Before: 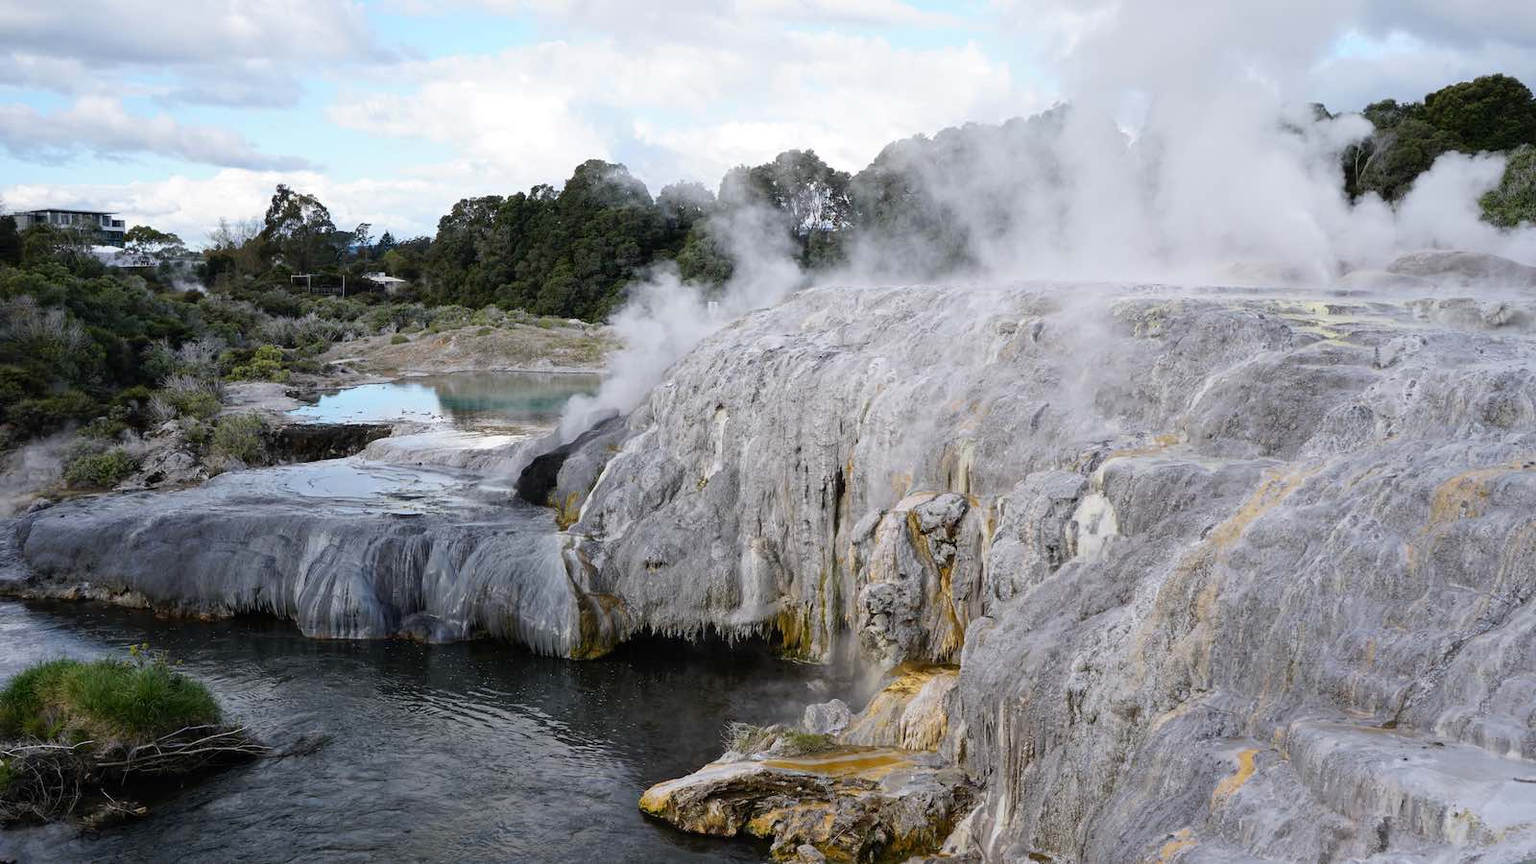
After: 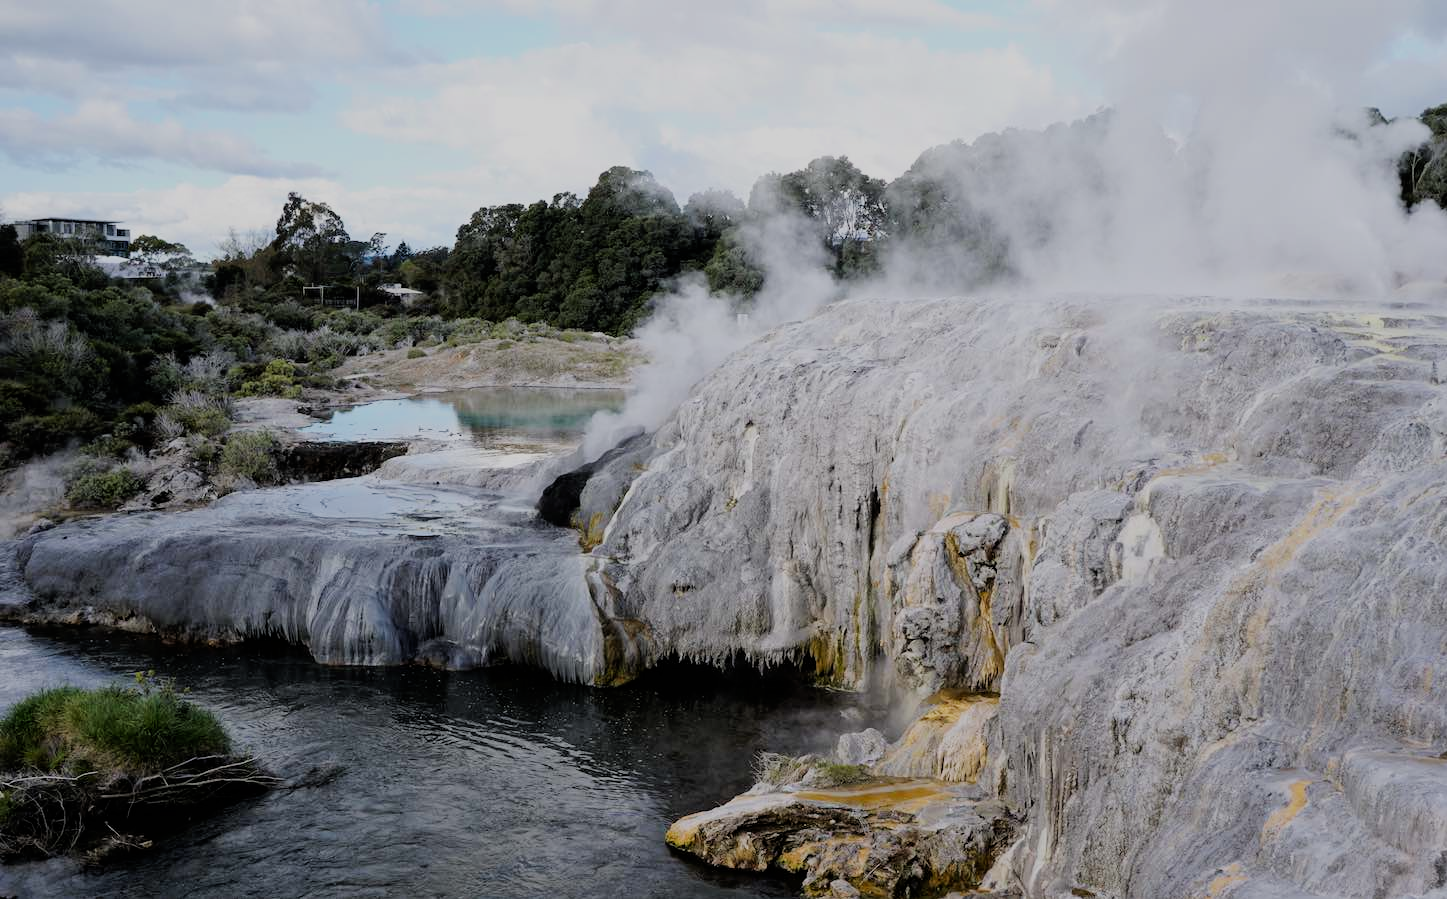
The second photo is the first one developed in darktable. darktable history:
filmic rgb: black relative exposure -7.32 EV, white relative exposure 5.09 EV, hardness 3.2
crop: right 9.509%, bottom 0.031%
